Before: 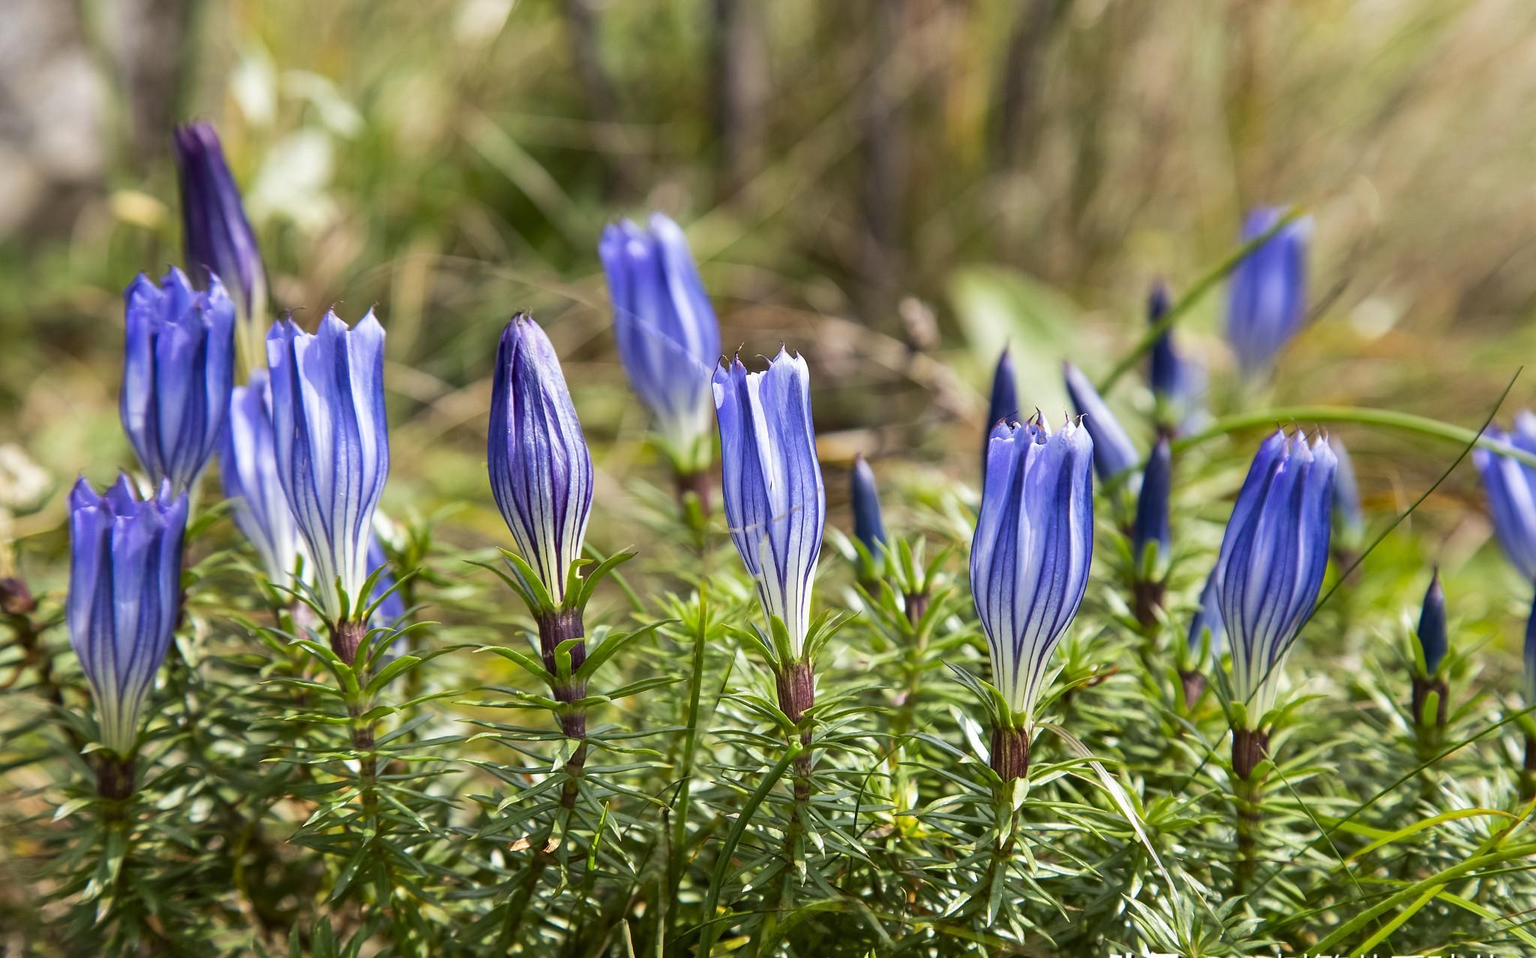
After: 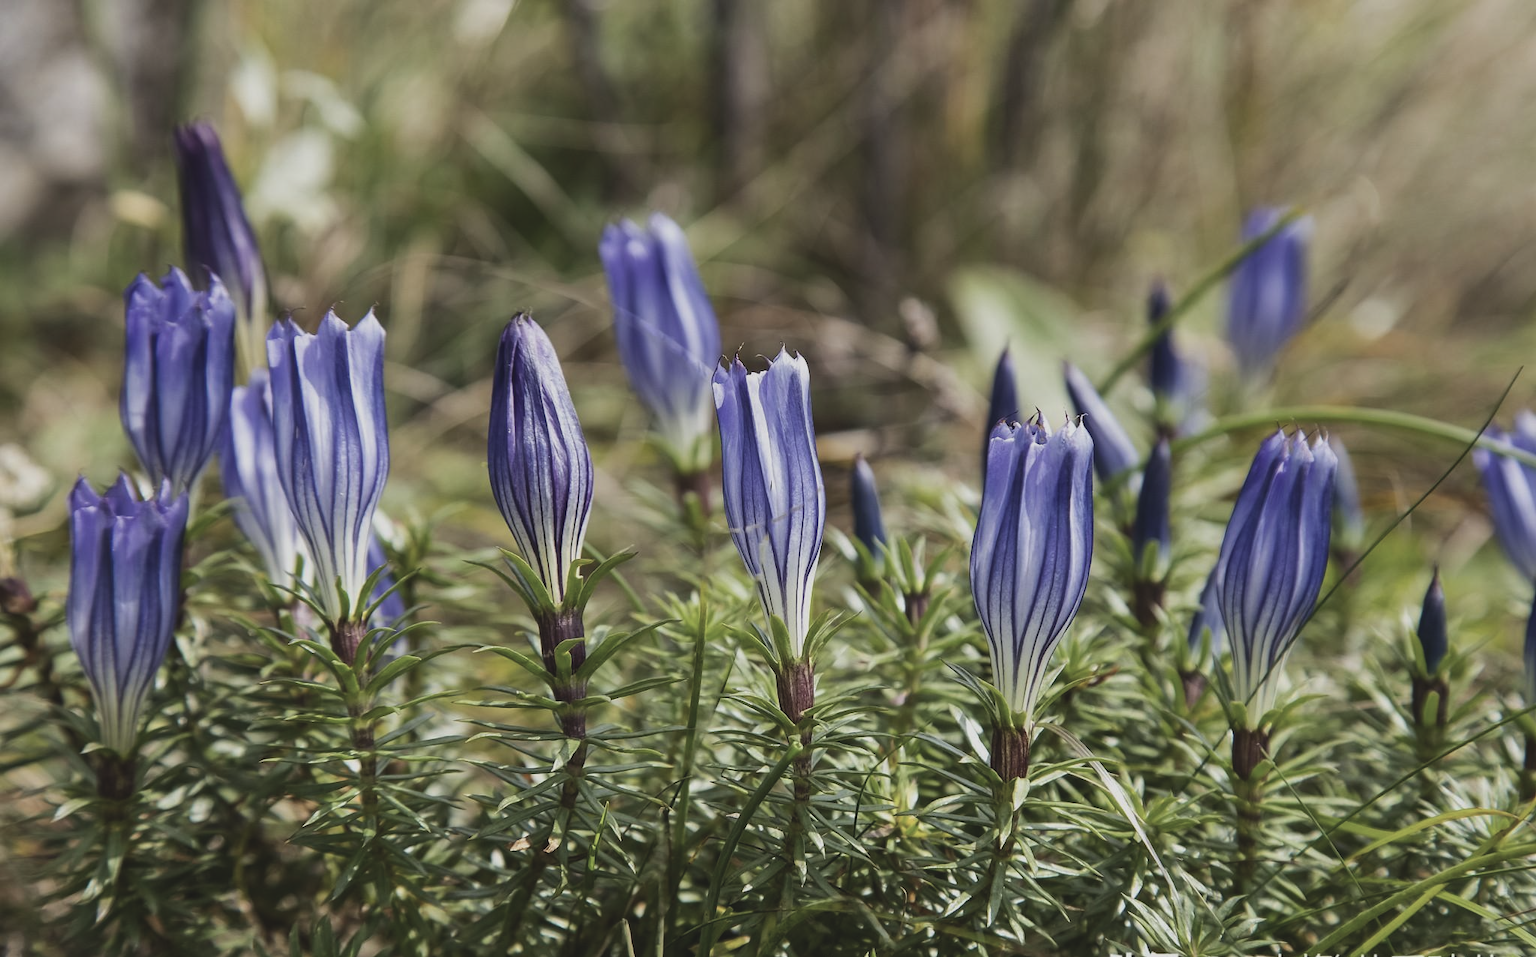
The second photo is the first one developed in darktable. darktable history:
exposure: black level correction -0.015, exposure -0.53 EV, compensate exposure bias true, compensate highlight preservation false
contrast brightness saturation: contrast 0.099, saturation -0.296
